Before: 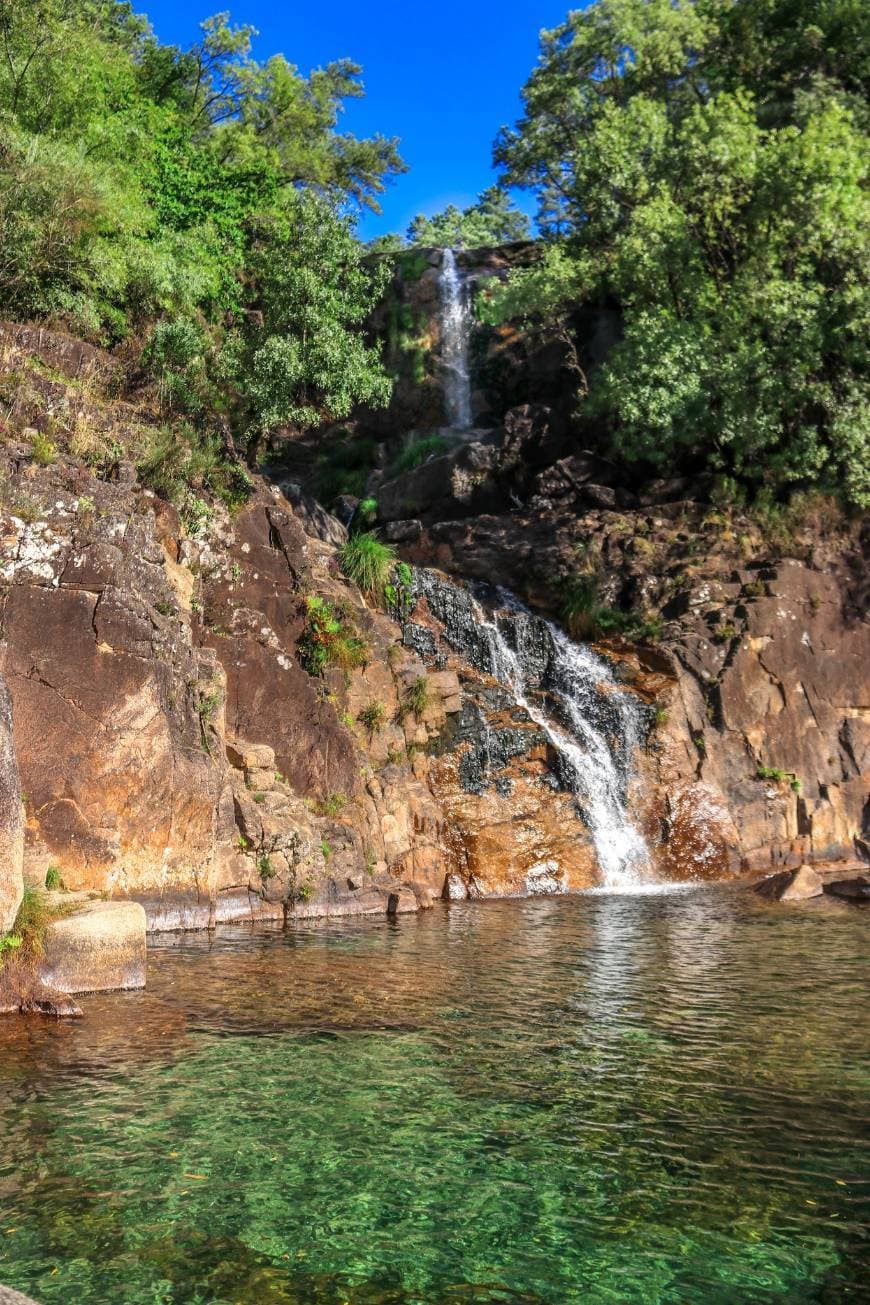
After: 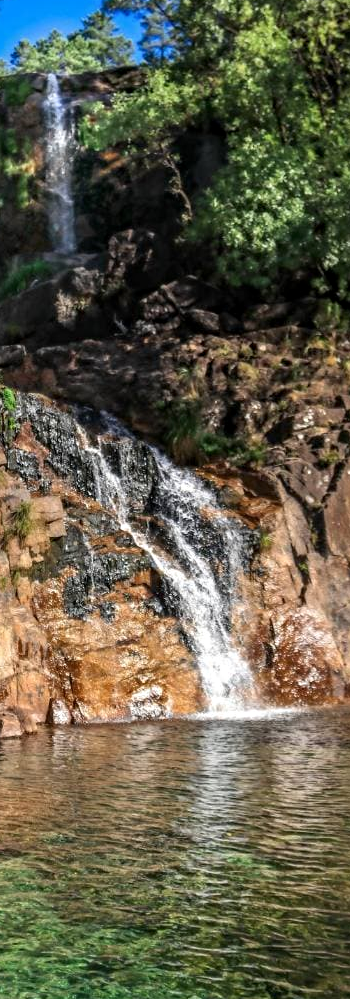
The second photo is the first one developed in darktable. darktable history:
contrast equalizer: y [[0.5, 0.5, 0.501, 0.63, 0.504, 0.5], [0.5 ×6], [0.5 ×6], [0 ×6], [0 ×6]], mix 0.61
crop: left 45.562%, top 13.425%, right 14.199%, bottom 10.014%
